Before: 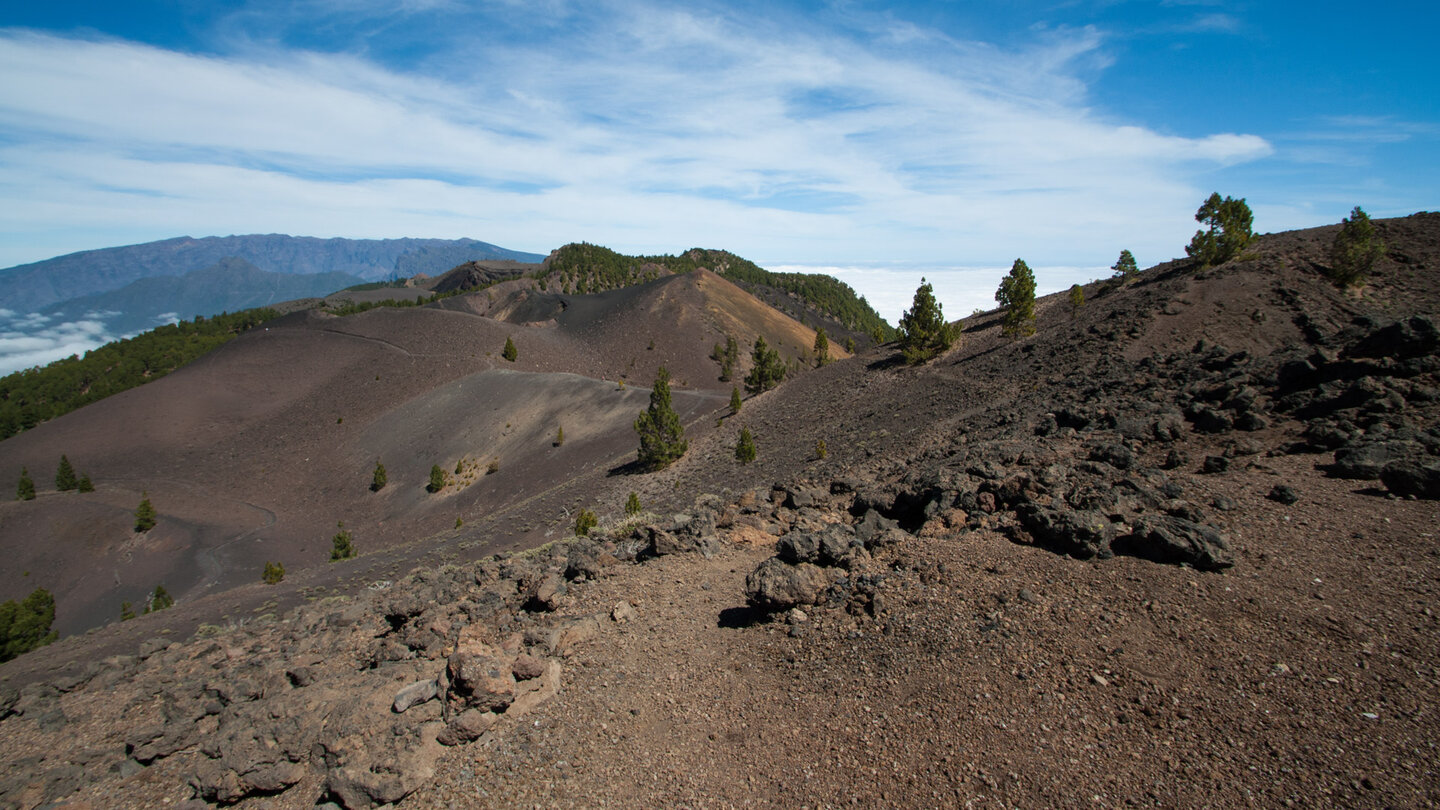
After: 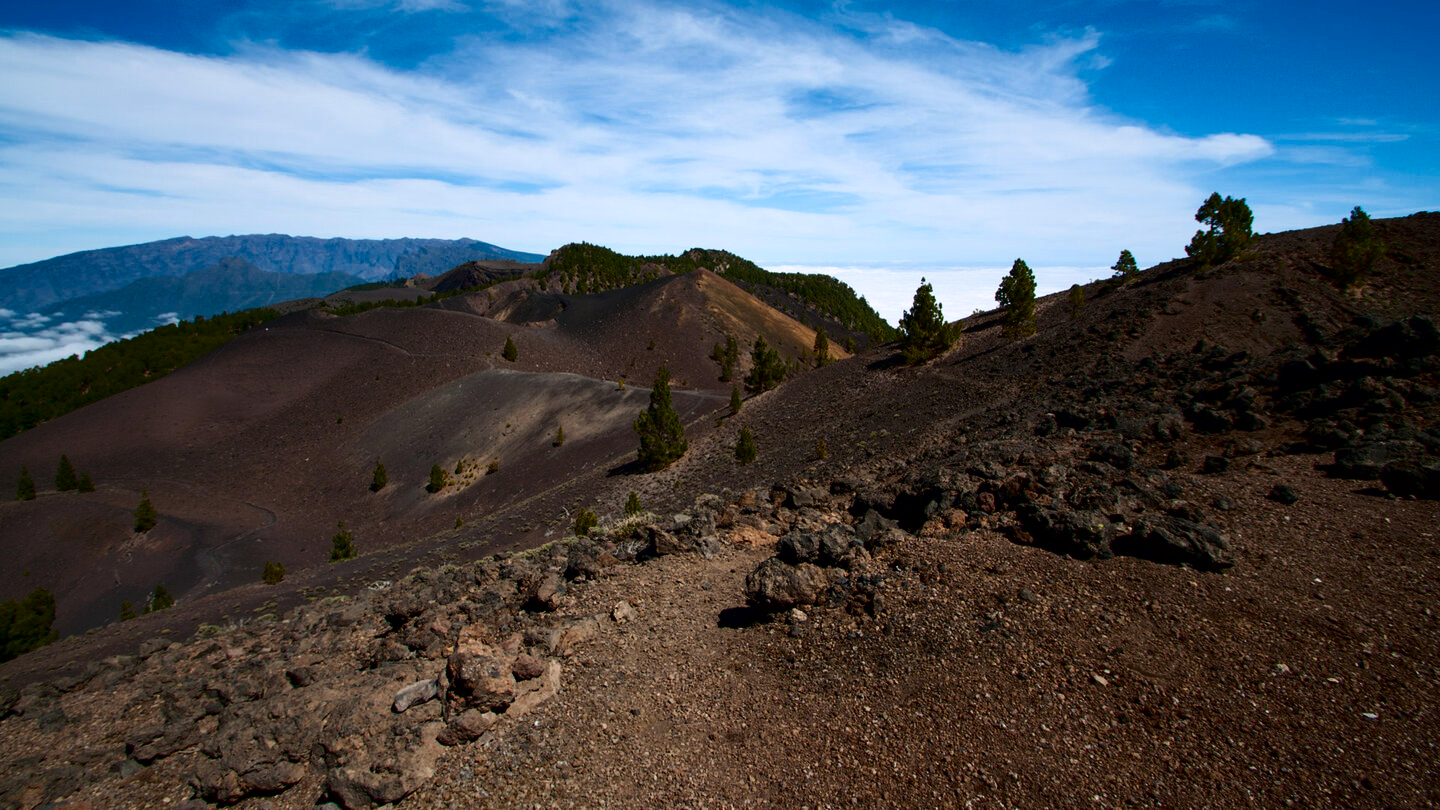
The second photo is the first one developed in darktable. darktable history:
white balance: red 1.009, blue 1.027
contrast brightness saturation: contrast 0.22, brightness -0.19, saturation 0.24
